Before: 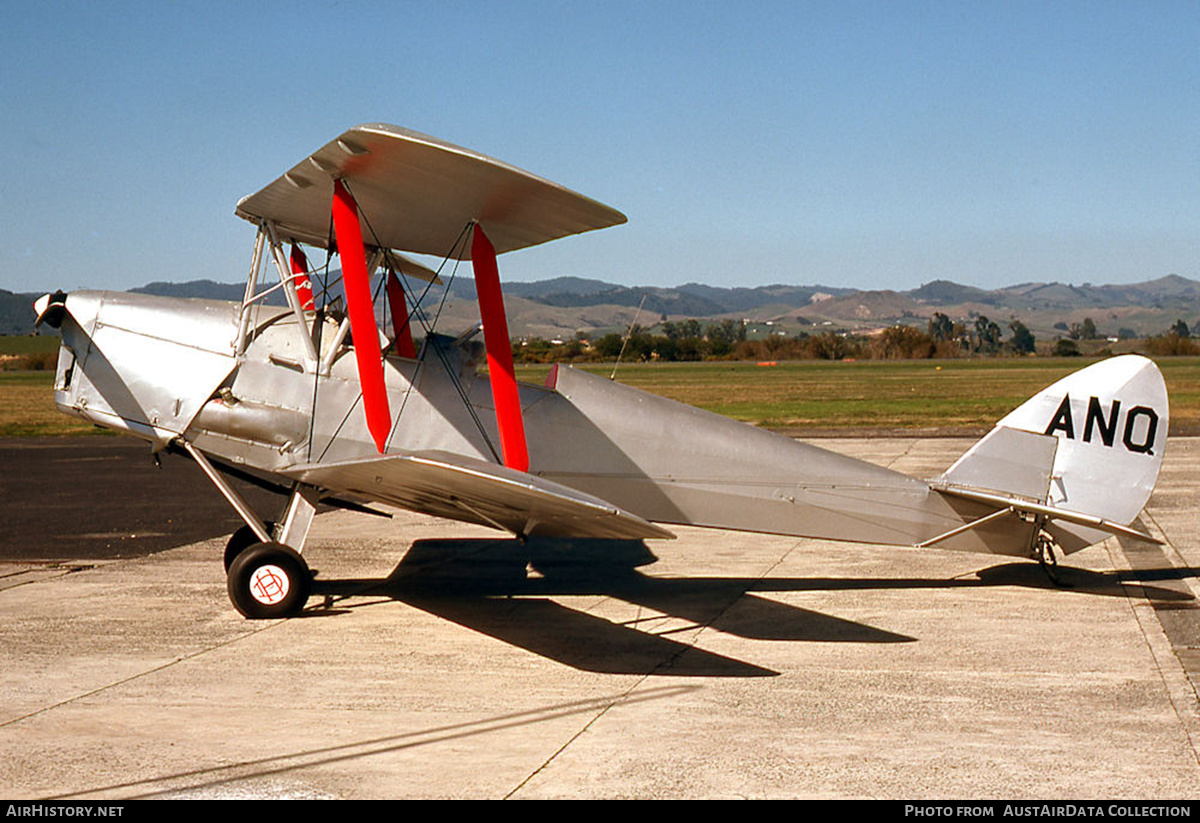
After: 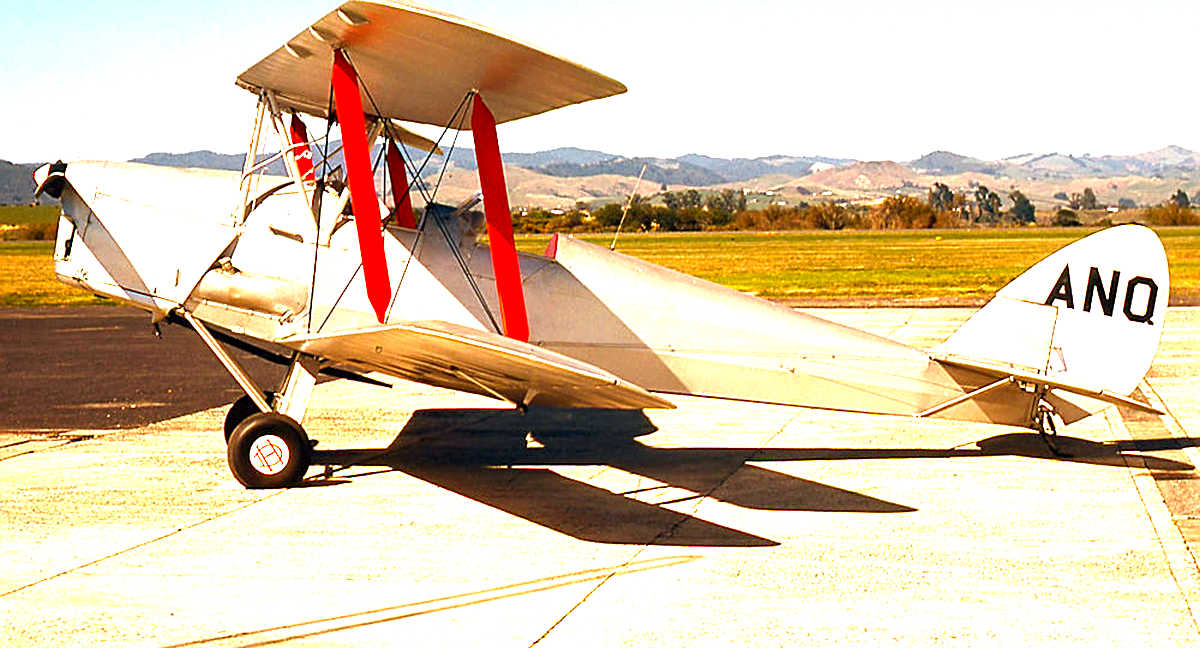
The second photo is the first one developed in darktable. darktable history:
sharpen: on, module defaults
exposure: black level correction 0, exposure 1.439 EV, compensate exposure bias true, compensate highlight preservation false
color balance rgb: power › chroma 1.534%, power › hue 28.09°, highlights gain › chroma 3.013%, highlights gain › hue 71.41°, linear chroma grading › global chroma 14.788%, perceptual saturation grading › global saturation 0.701%, perceptual brilliance grading › highlights 11.735%, global vibrance 20%
crop and rotate: top 15.801%, bottom 5.457%
